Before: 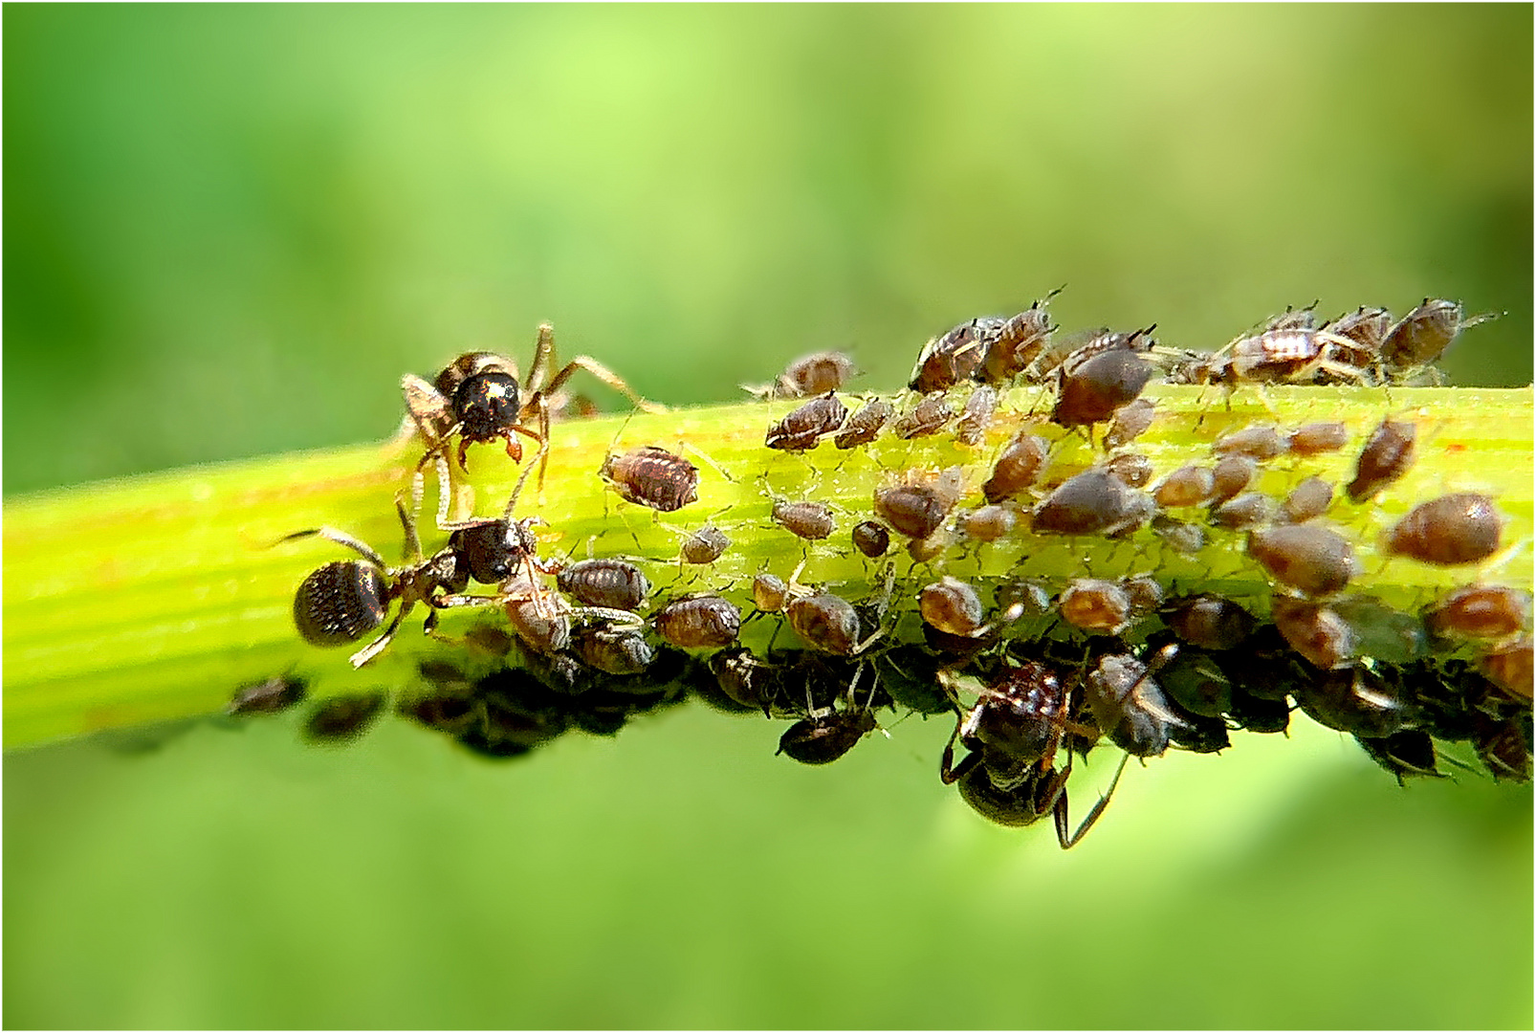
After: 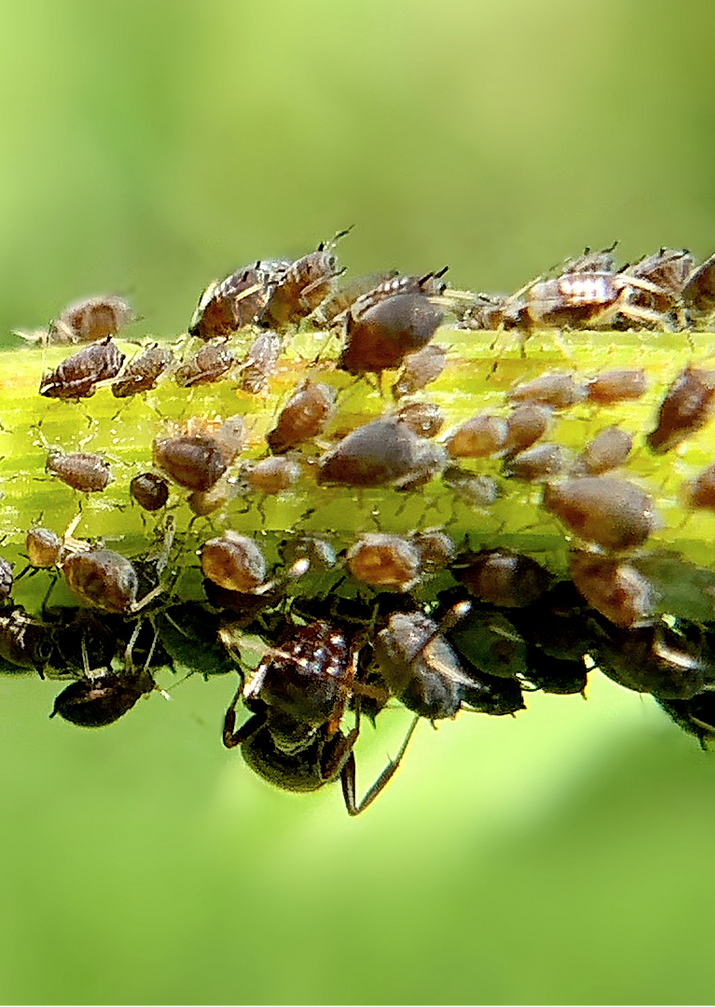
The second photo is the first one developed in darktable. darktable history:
crop: left 47.435%, top 6.72%, right 8.042%
contrast brightness saturation: saturation -0.057
